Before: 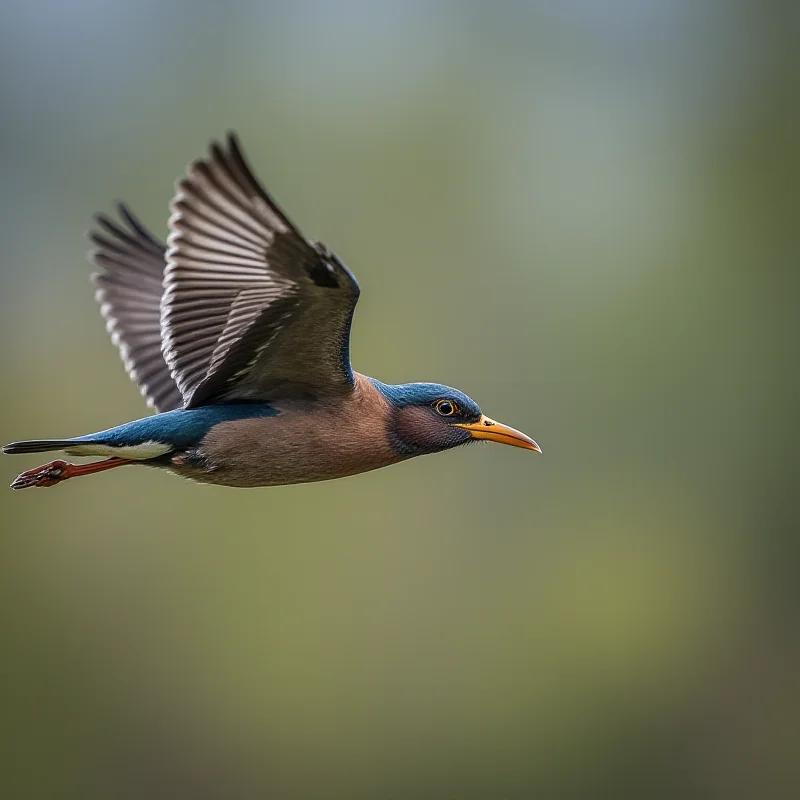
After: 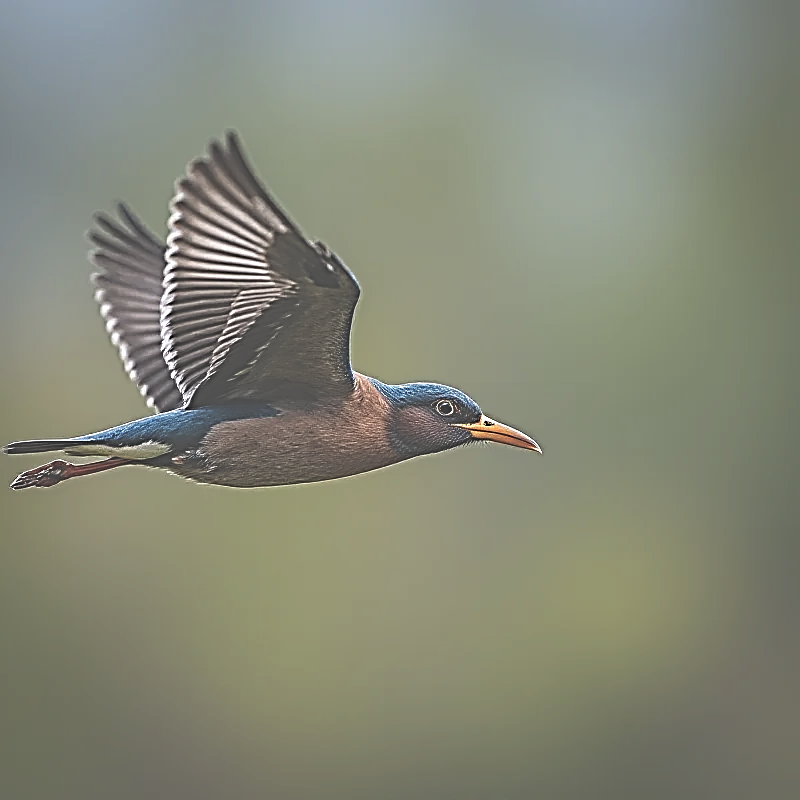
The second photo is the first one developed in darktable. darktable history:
sharpen: radius 3.15, amount 1.725
exposure: black level correction -0.086, compensate exposure bias true, compensate highlight preservation false
